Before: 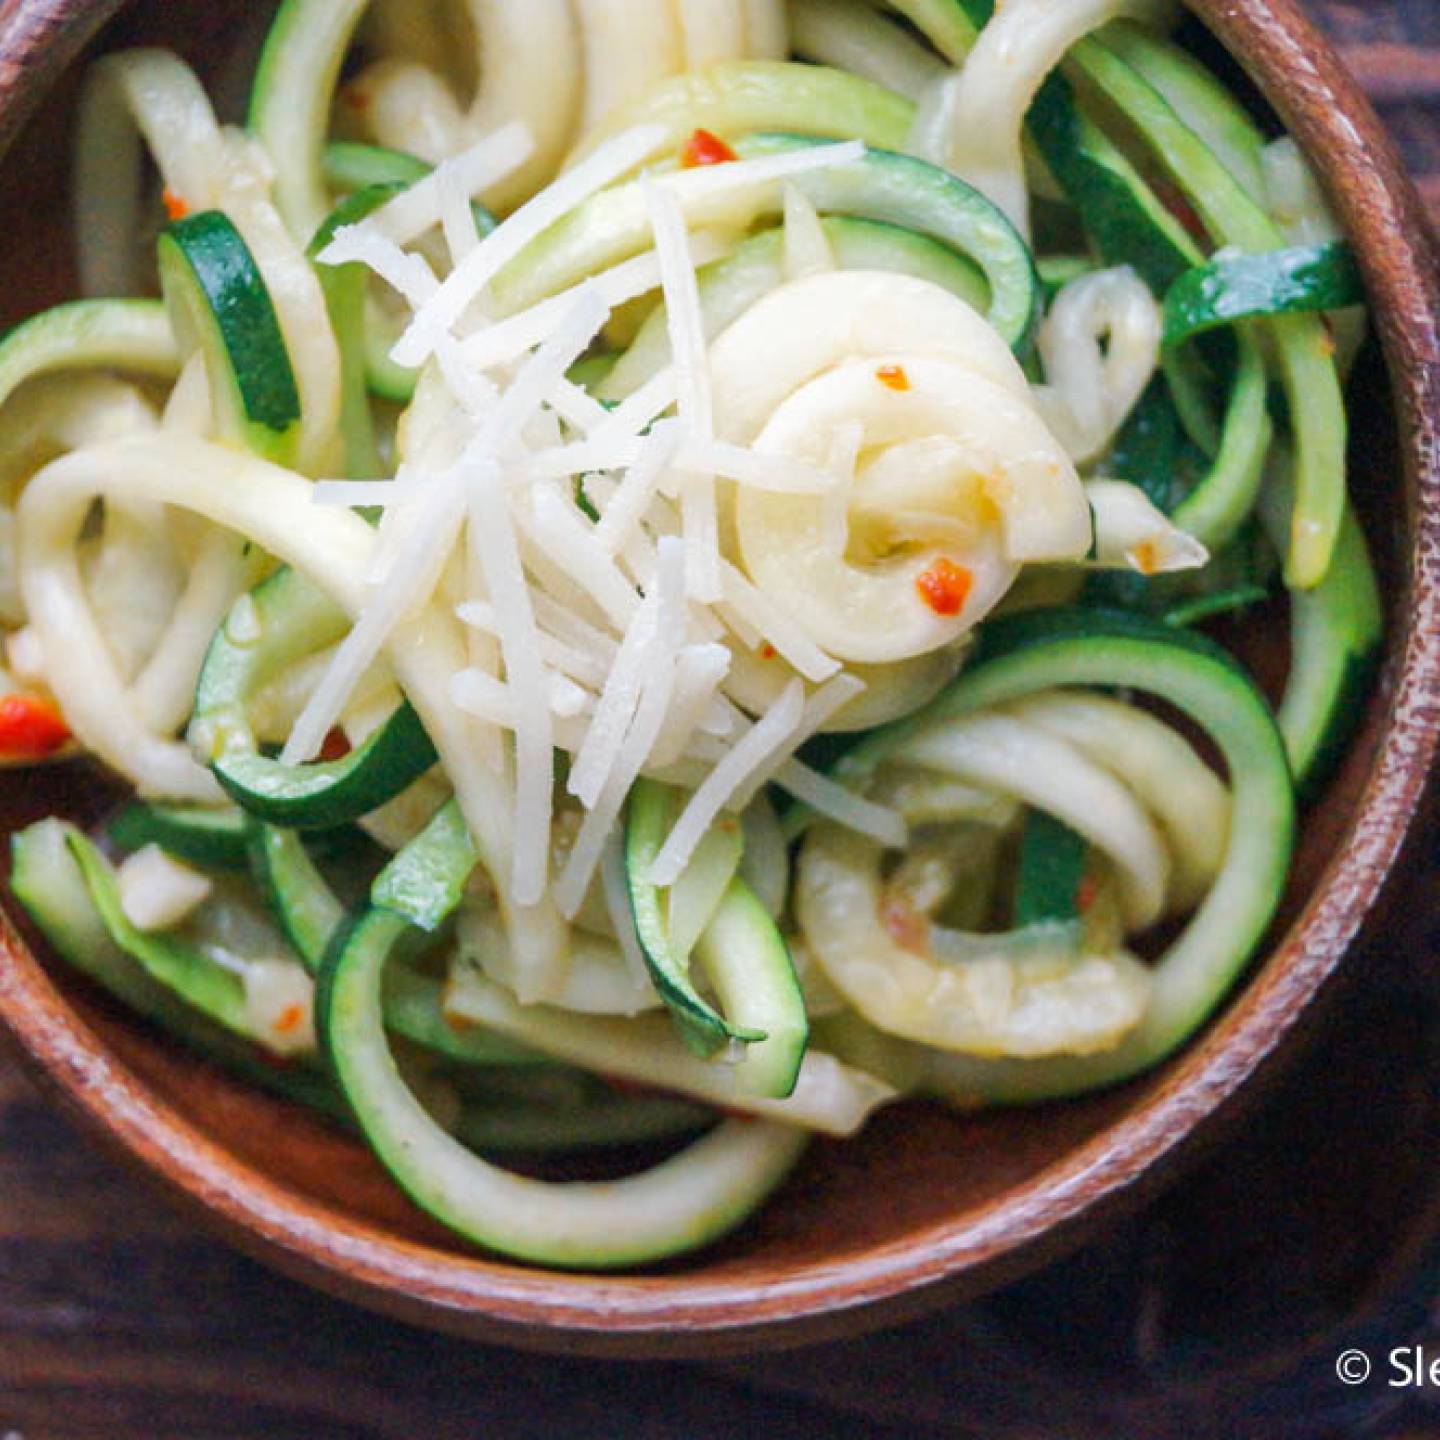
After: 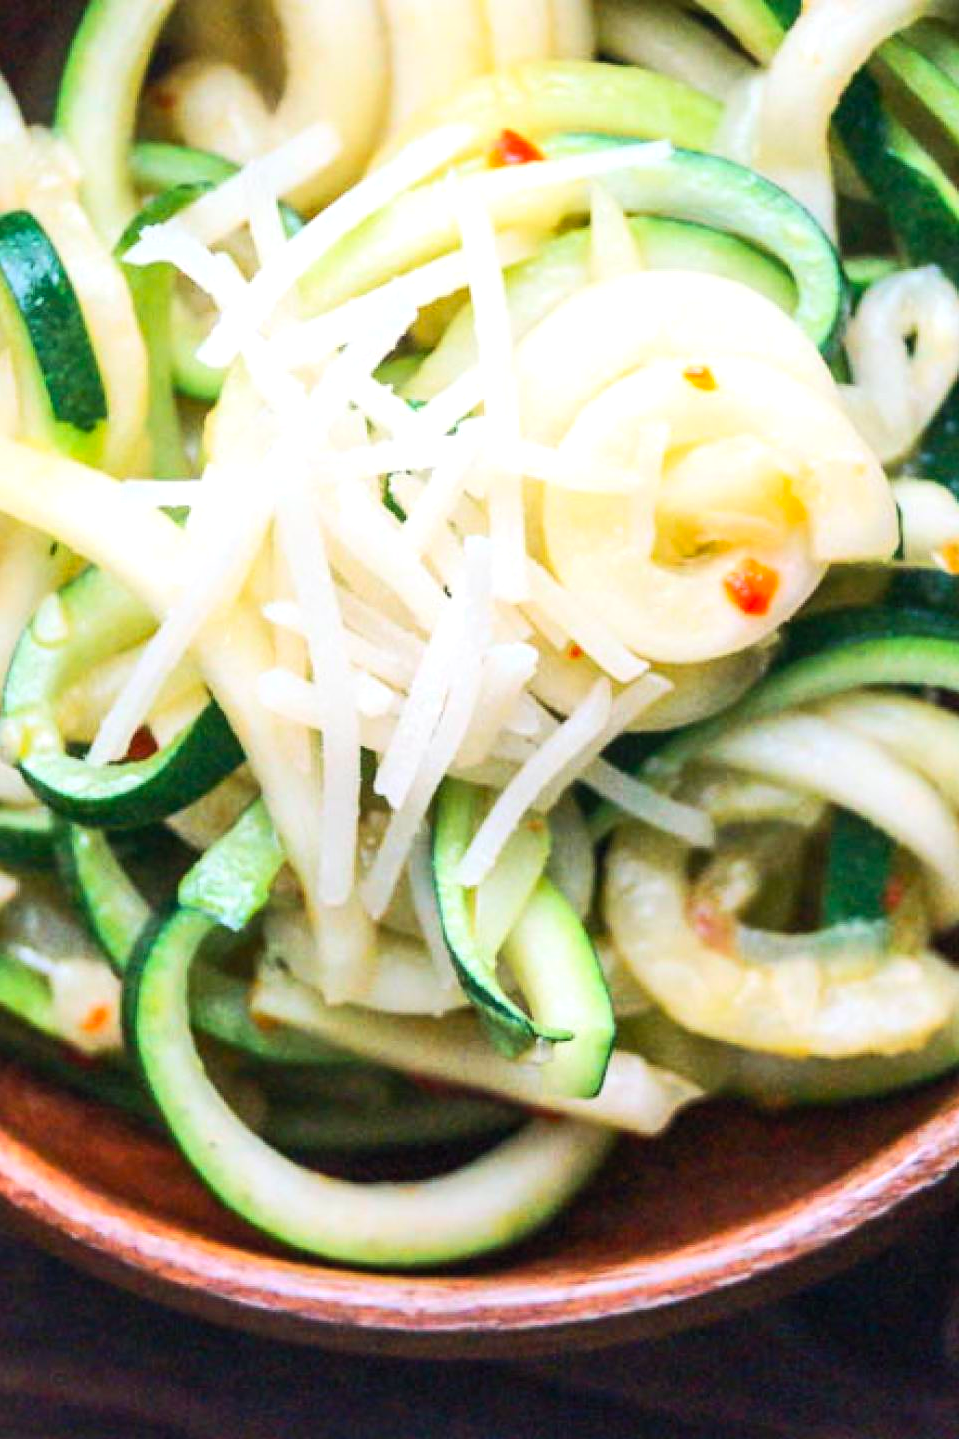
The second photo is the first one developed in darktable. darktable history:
tone equalizer: -8 EV -0.417 EV, -7 EV -0.389 EV, -6 EV -0.333 EV, -5 EV -0.222 EV, -3 EV 0.222 EV, -2 EV 0.333 EV, -1 EV 0.389 EV, +0 EV 0.417 EV, edges refinement/feathering 500, mask exposure compensation -1.57 EV, preserve details no
crop and rotate: left 13.409%, right 19.924%
contrast brightness saturation: contrast 0.2, brightness 0.16, saturation 0.22
